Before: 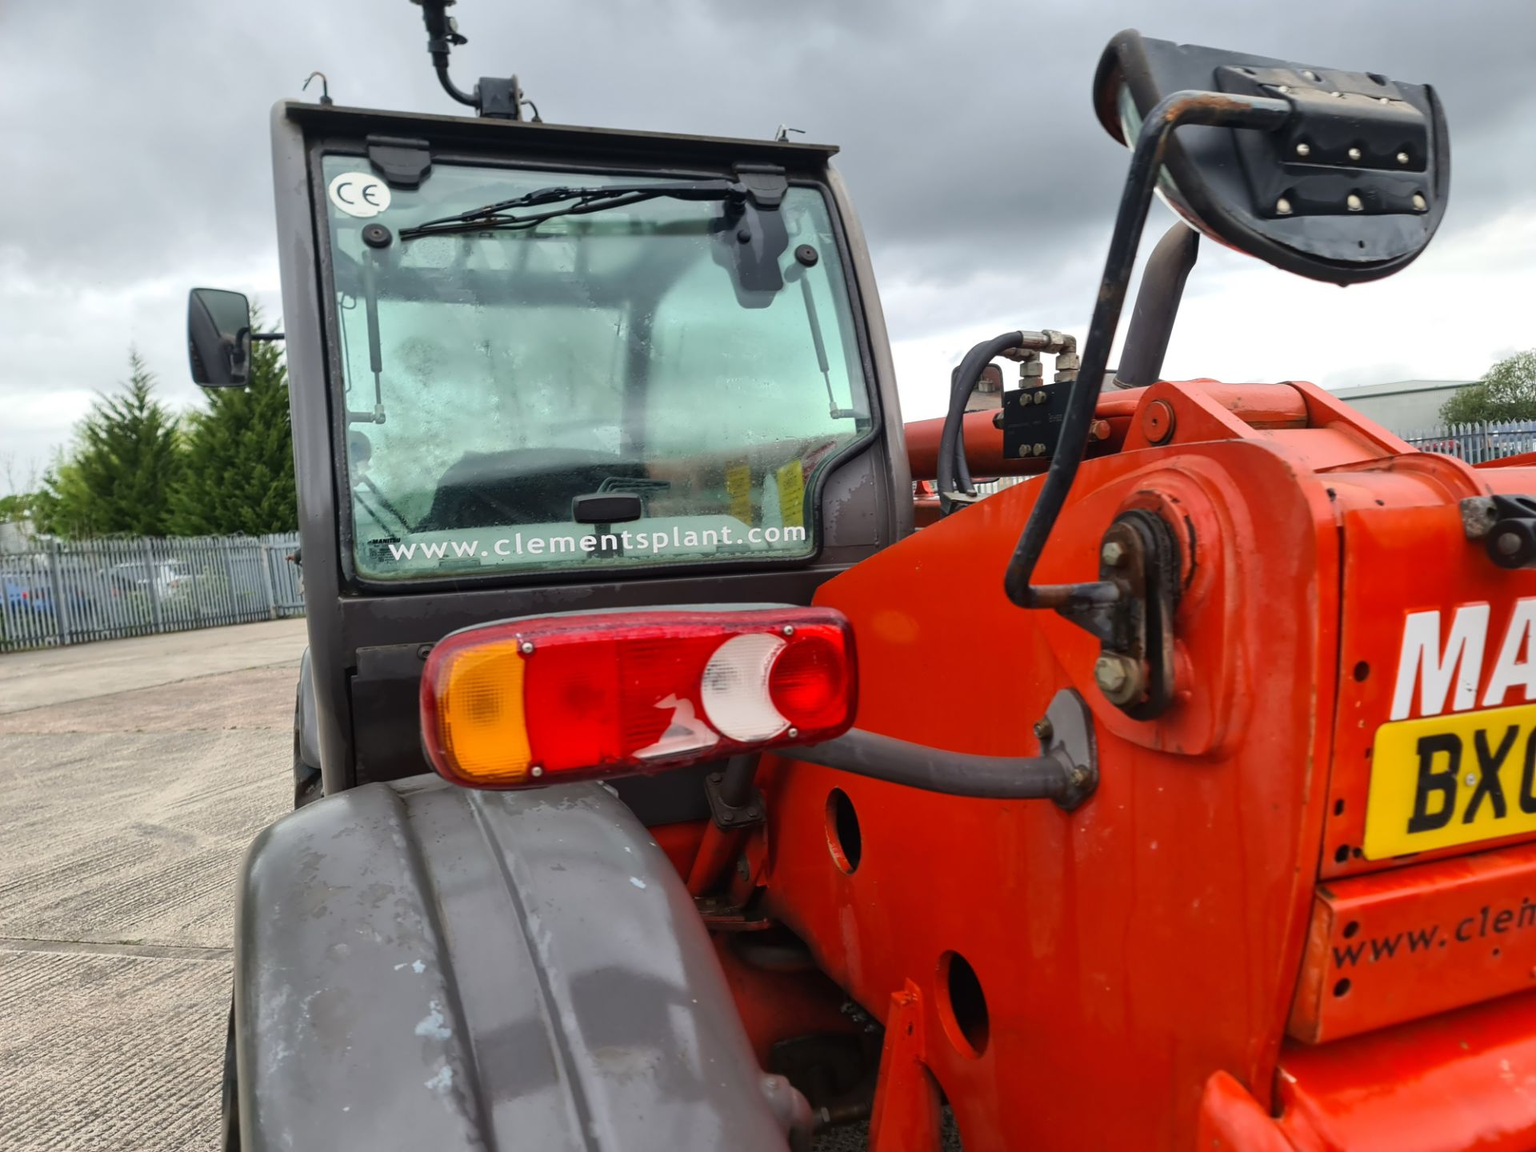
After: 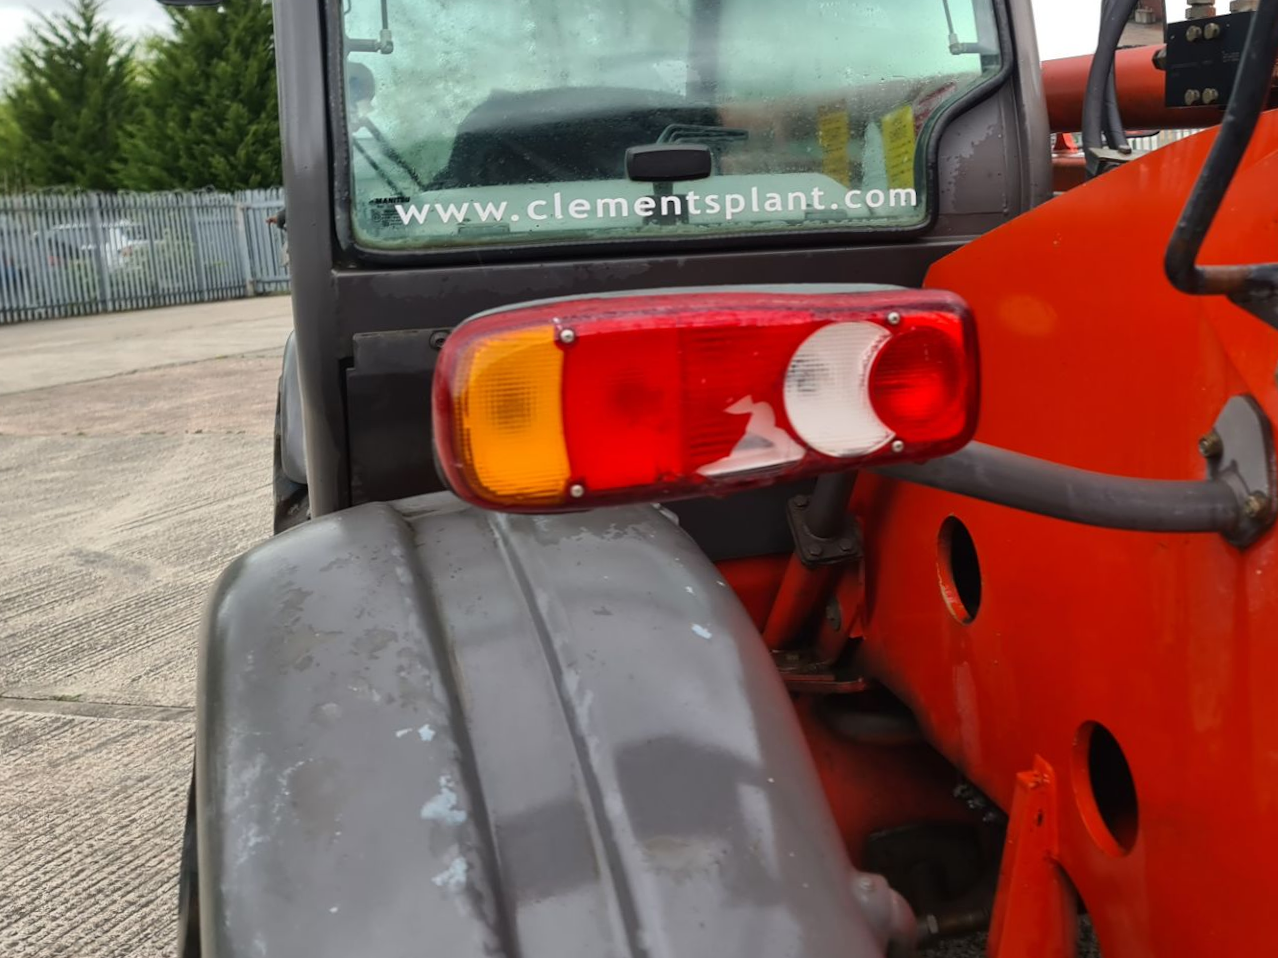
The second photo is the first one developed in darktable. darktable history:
crop and rotate: angle -0.695°, left 4.048%, top 32.383%, right 28.316%
